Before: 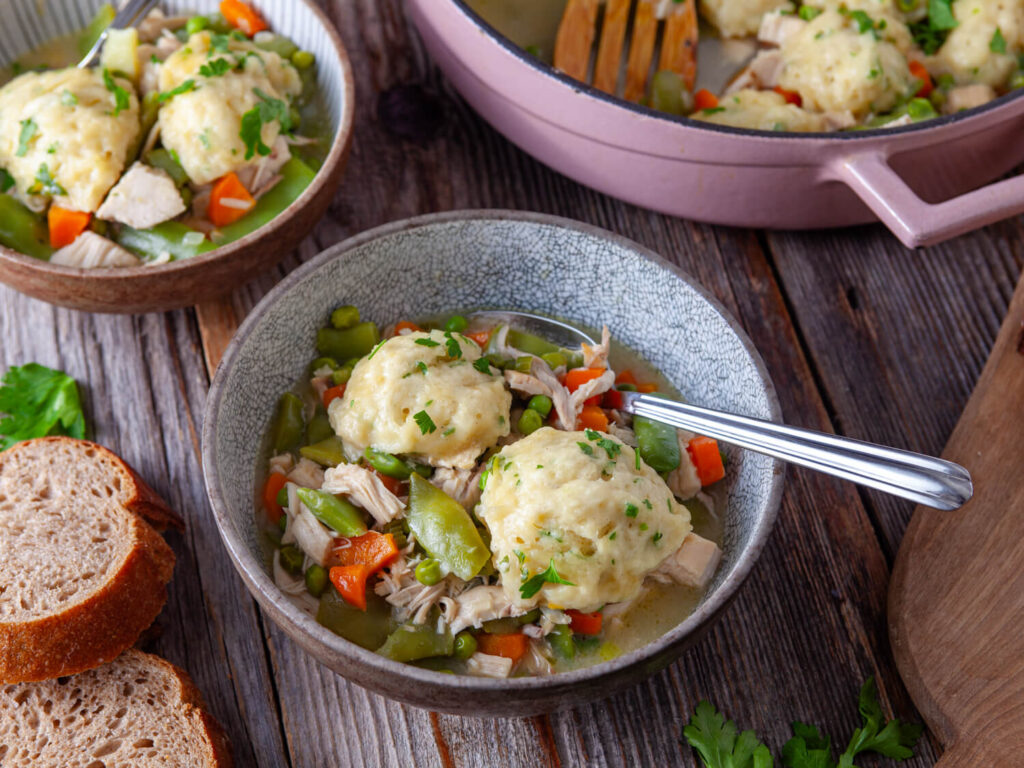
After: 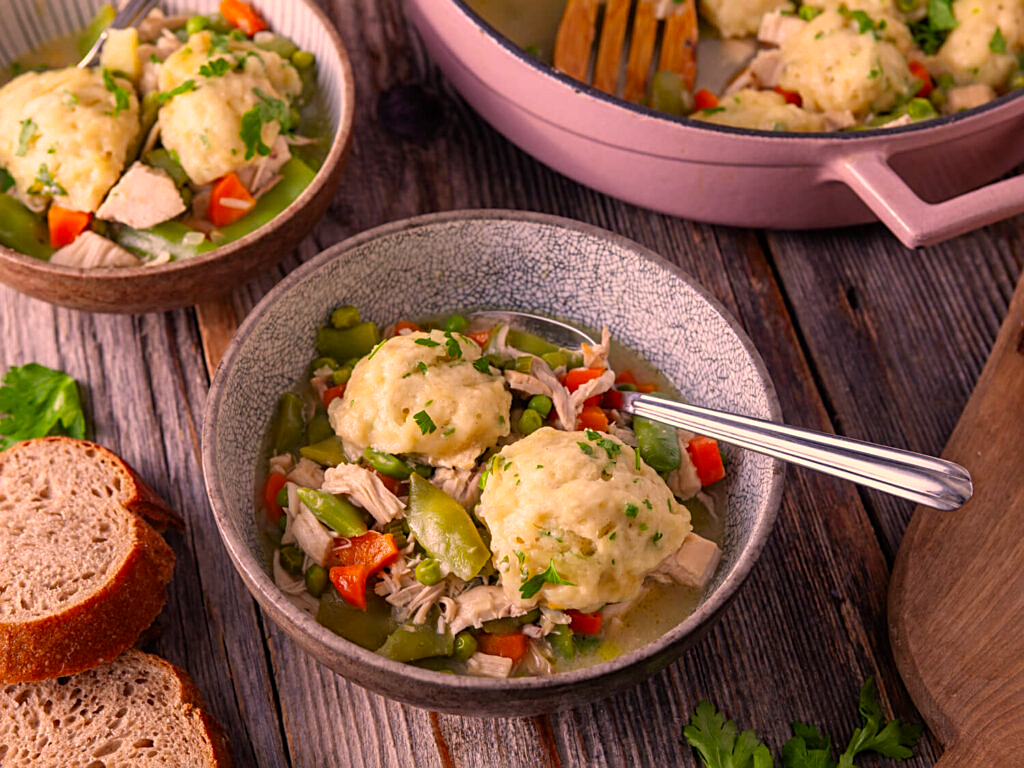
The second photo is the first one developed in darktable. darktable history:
color correction: highlights a* 21.88, highlights b* 22.25
sharpen: on, module defaults
